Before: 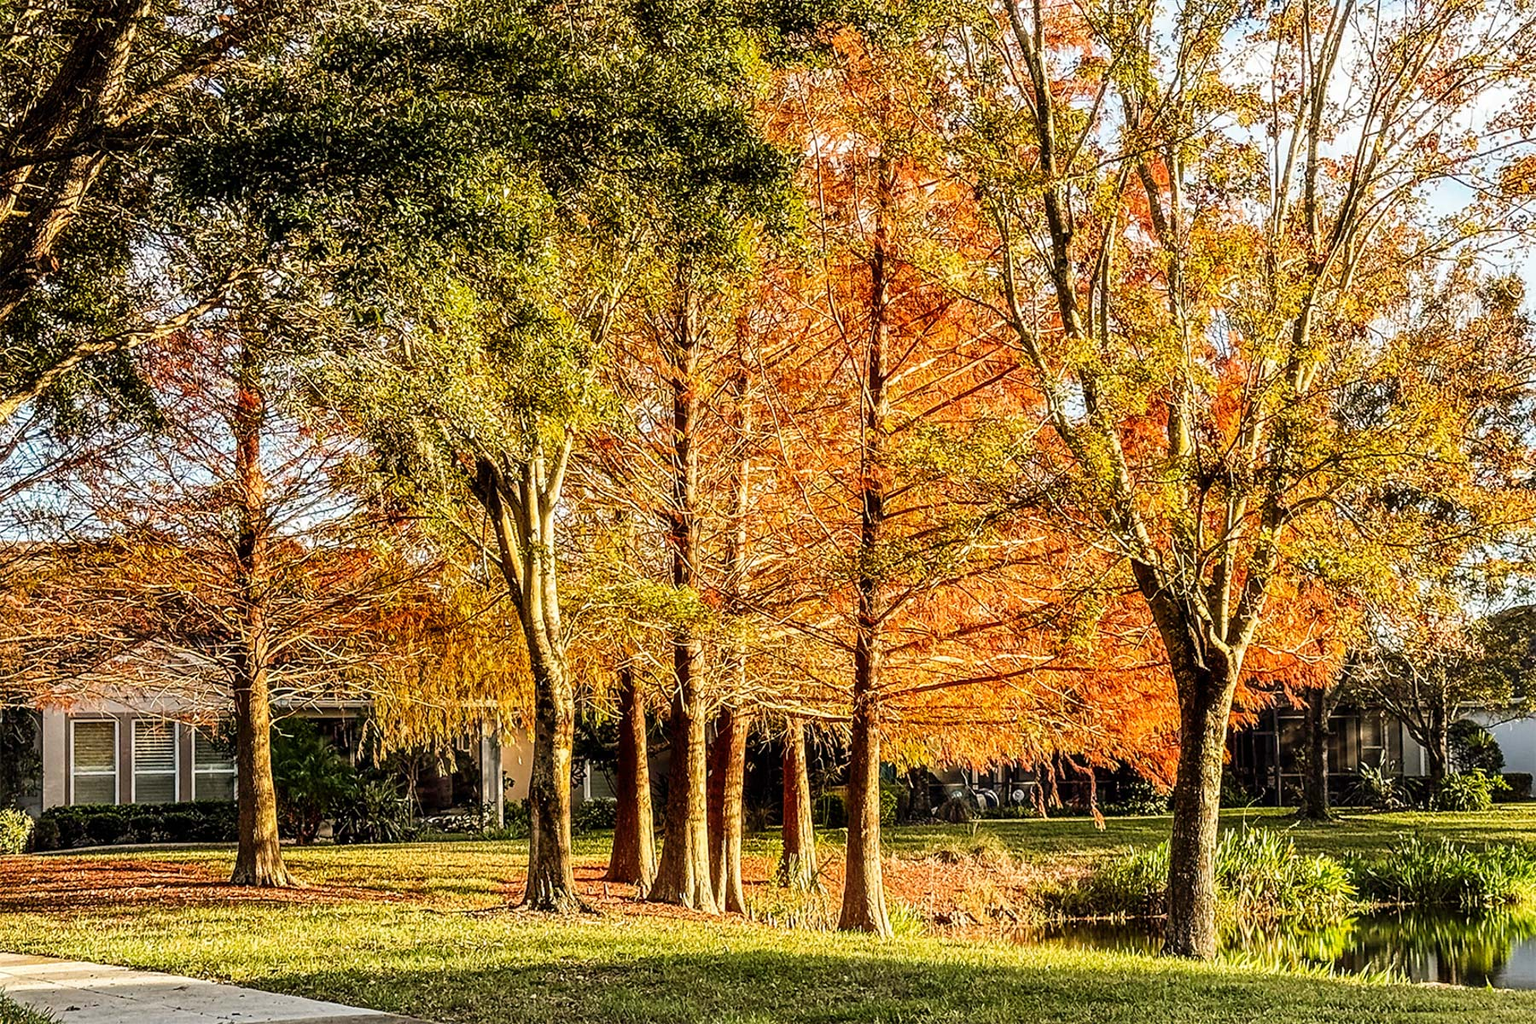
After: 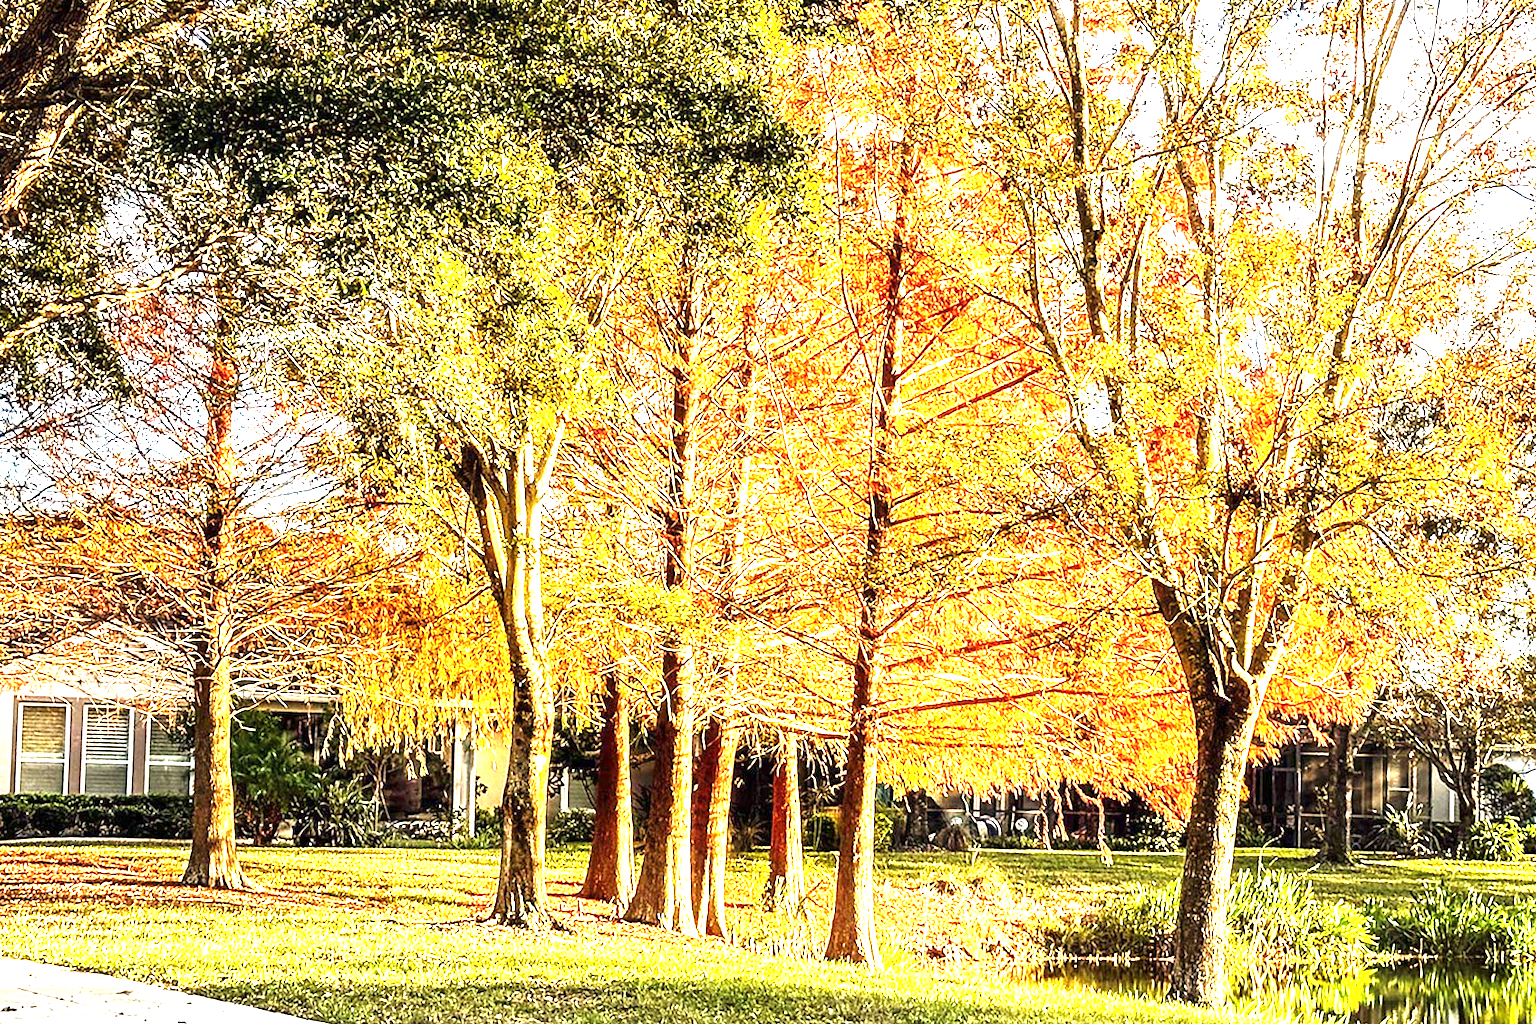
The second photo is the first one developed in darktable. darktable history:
exposure: exposure 2.003 EV, compensate highlight preservation false
crop and rotate: angle -2.38°
